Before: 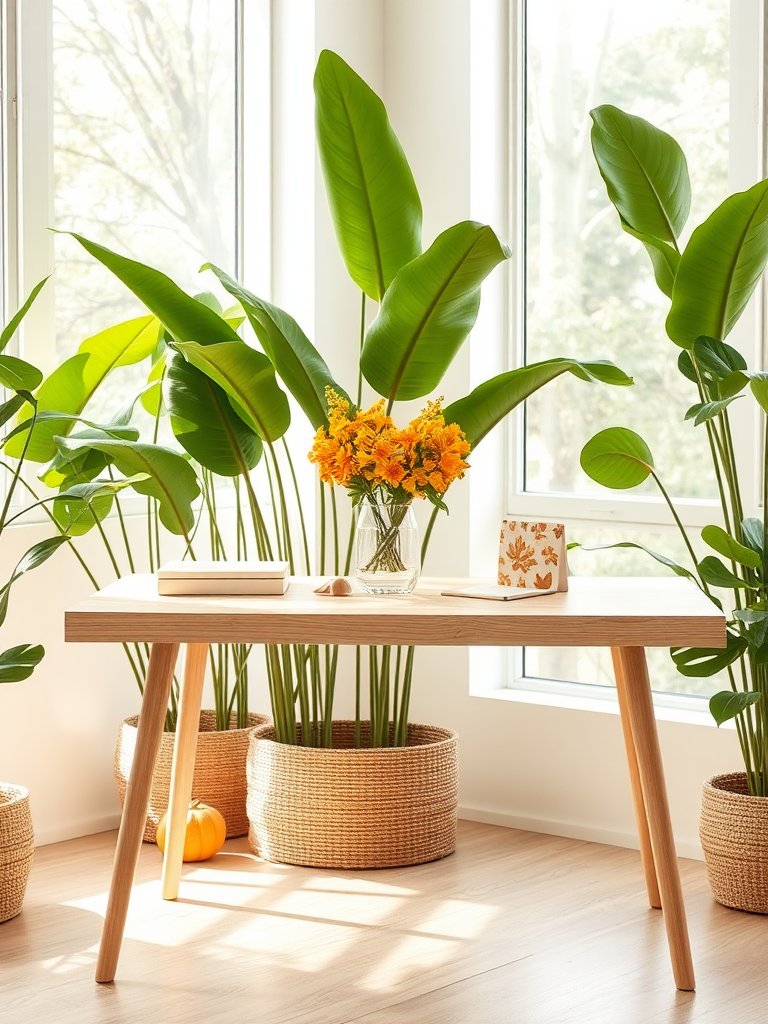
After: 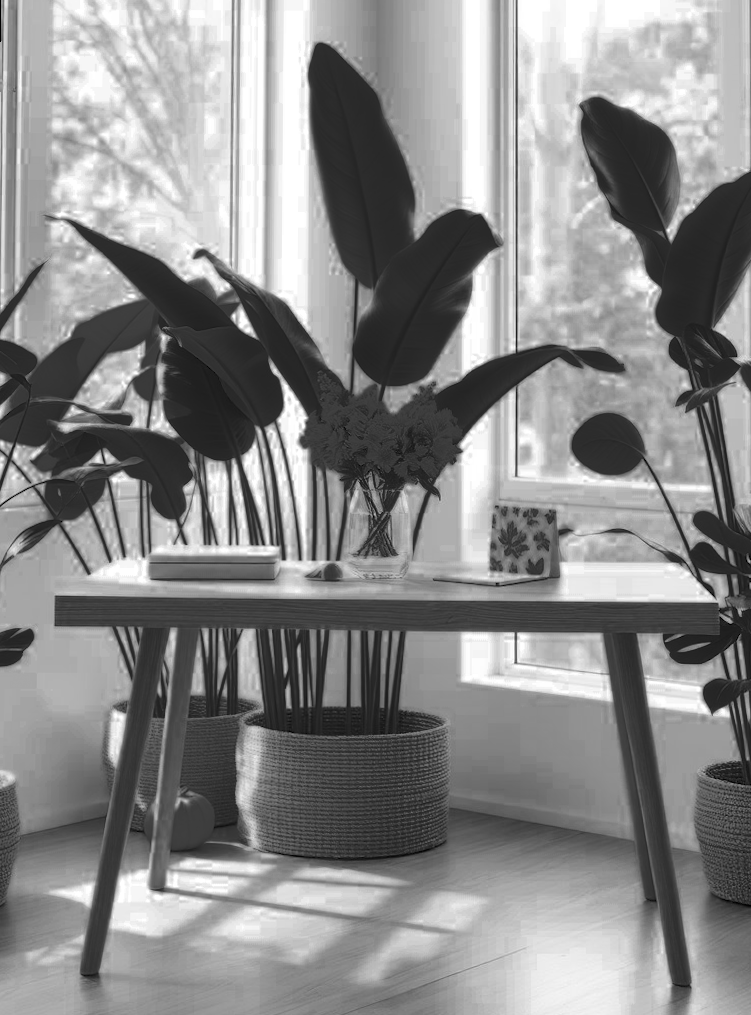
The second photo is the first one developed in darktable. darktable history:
color zones: curves: ch0 [(0.287, 0.048) (0.493, 0.484) (0.737, 0.816)]; ch1 [(0, 0) (0.143, 0) (0.286, 0) (0.429, 0) (0.571, 0) (0.714, 0) (0.857, 0)]
rotate and perspective: rotation 0.226°, lens shift (vertical) -0.042, crop left 0.023, crop right 0.982, crop top 0.006, crop bottom 0.994
color balance rgb: perceptual saturation grading › global saturation 40%, global vibrance 15%
